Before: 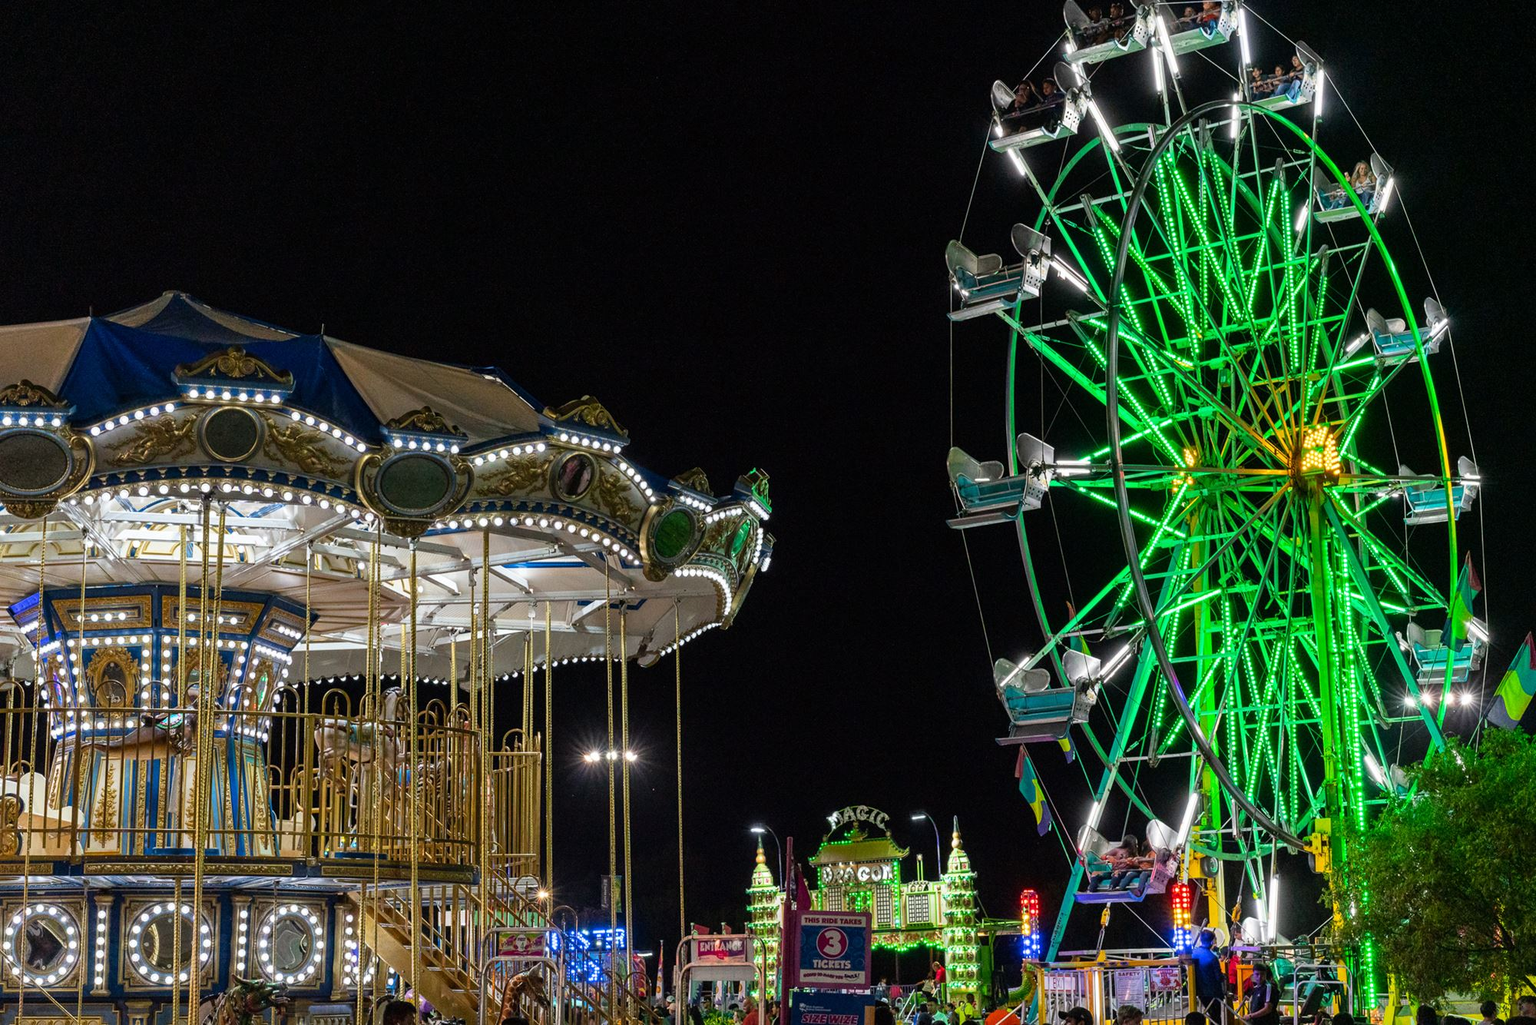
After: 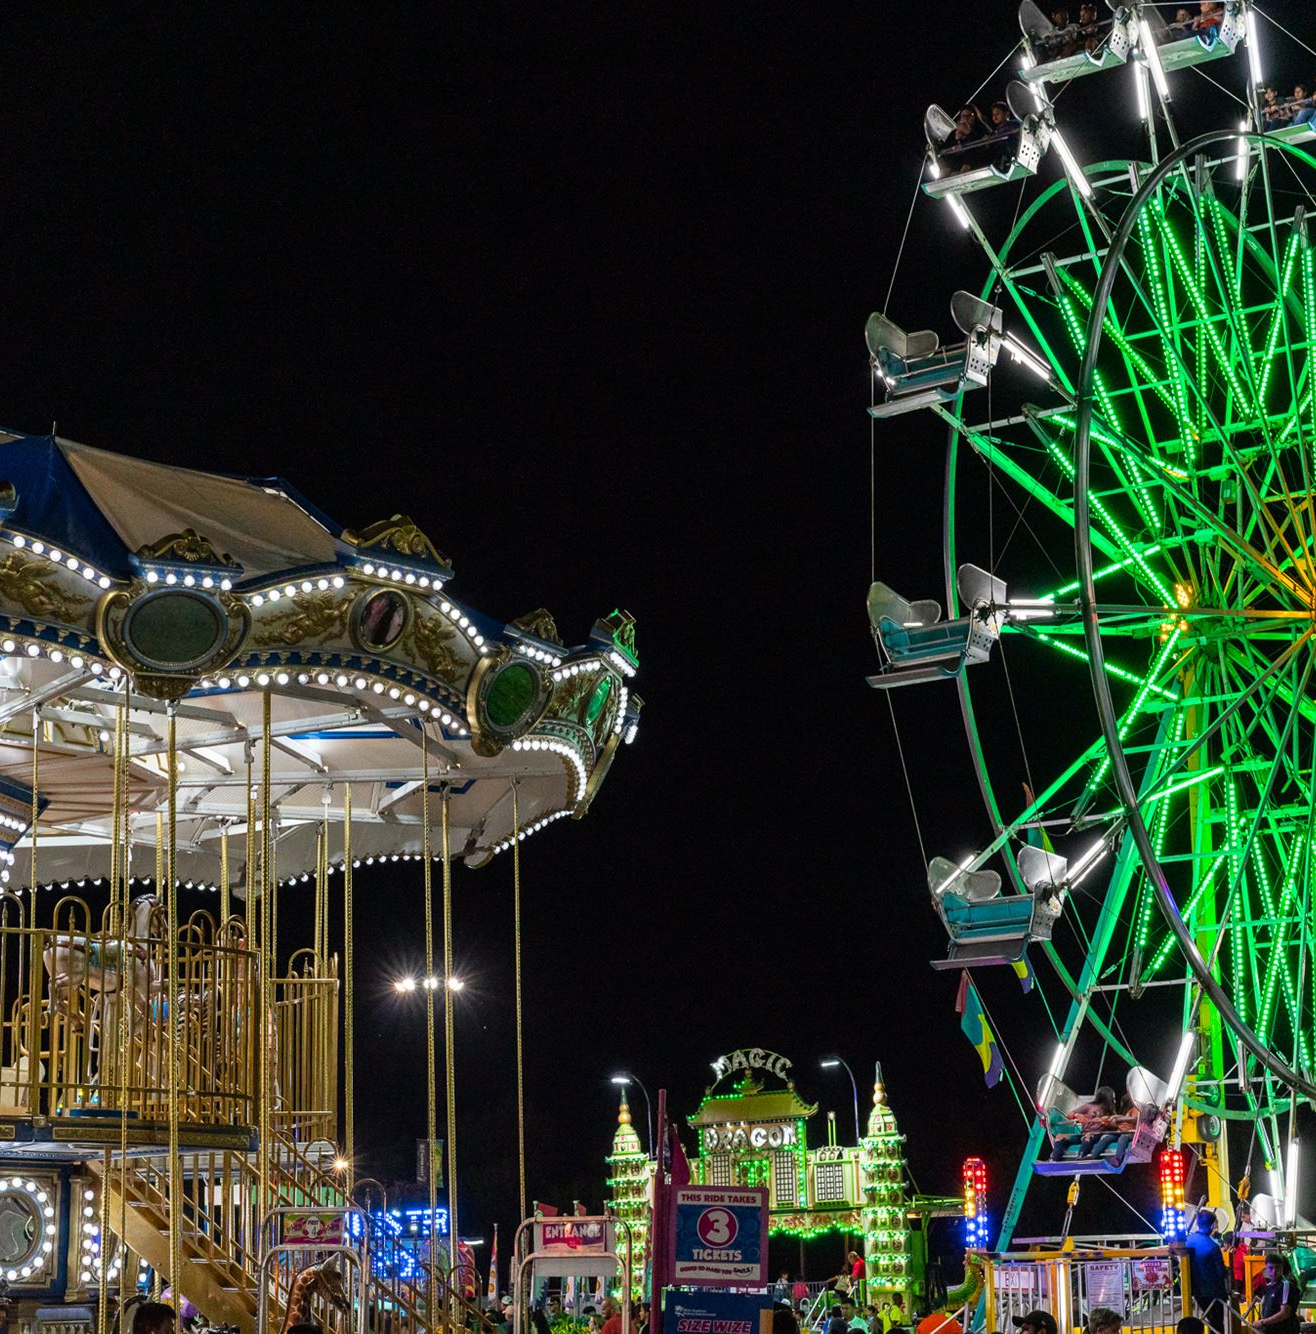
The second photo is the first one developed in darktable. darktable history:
crop and rotate: left 18.341%, right 15.859%
